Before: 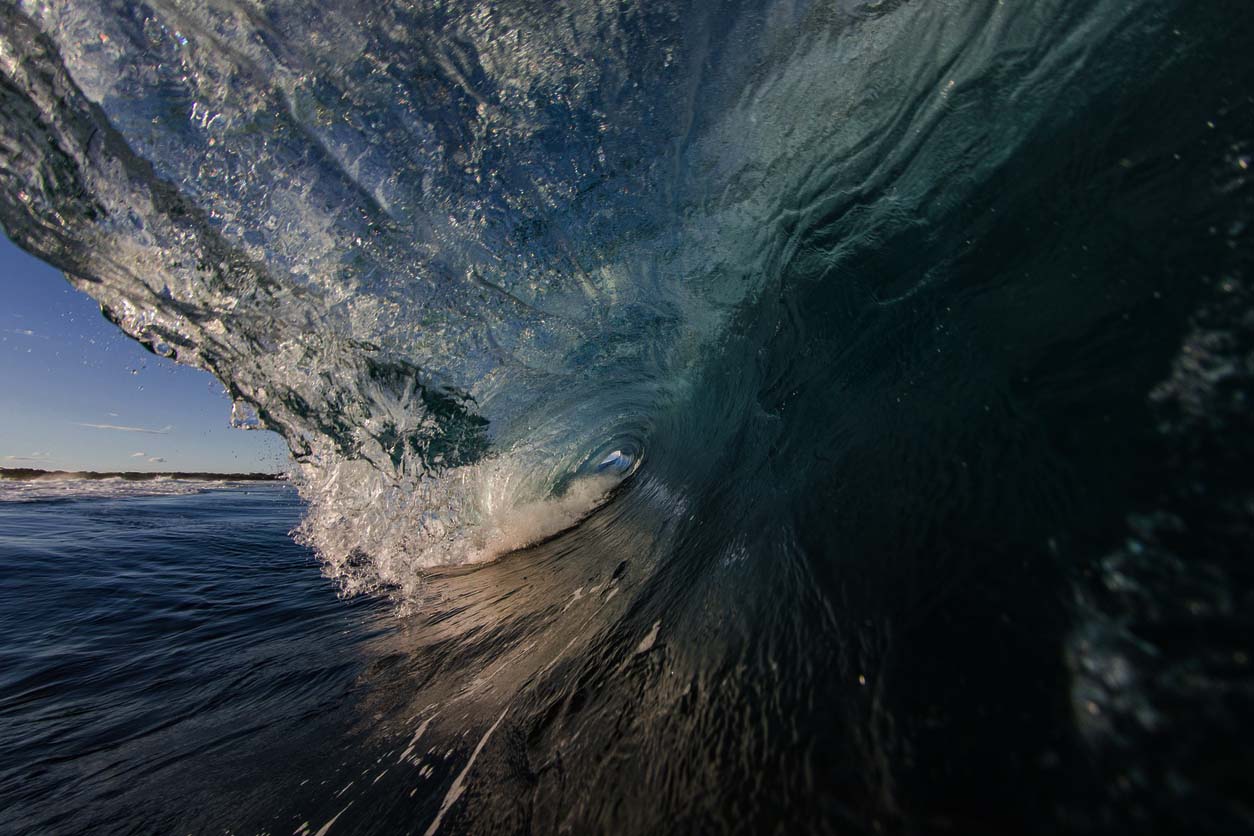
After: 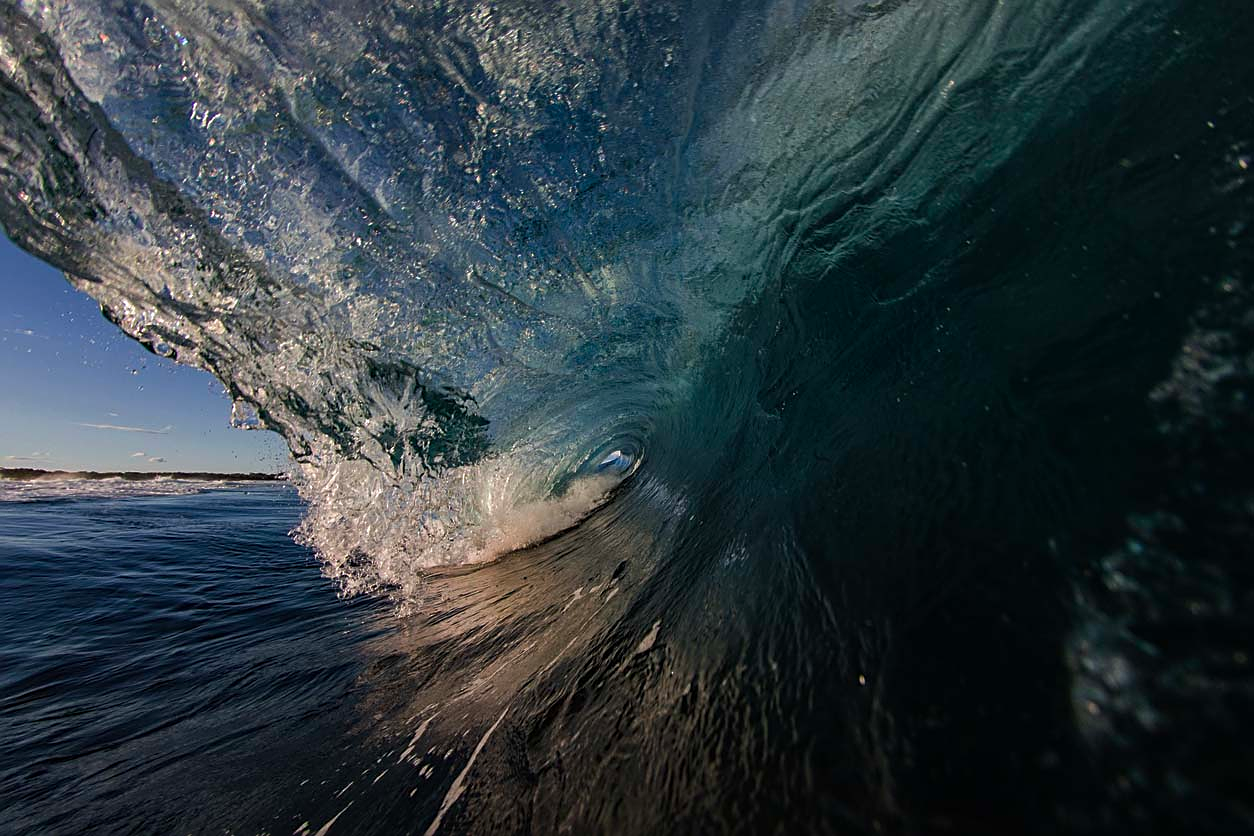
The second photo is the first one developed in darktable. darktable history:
sharpen: on, module defaults
exposure: exposure 0 EV, compensate highlight preservation false
